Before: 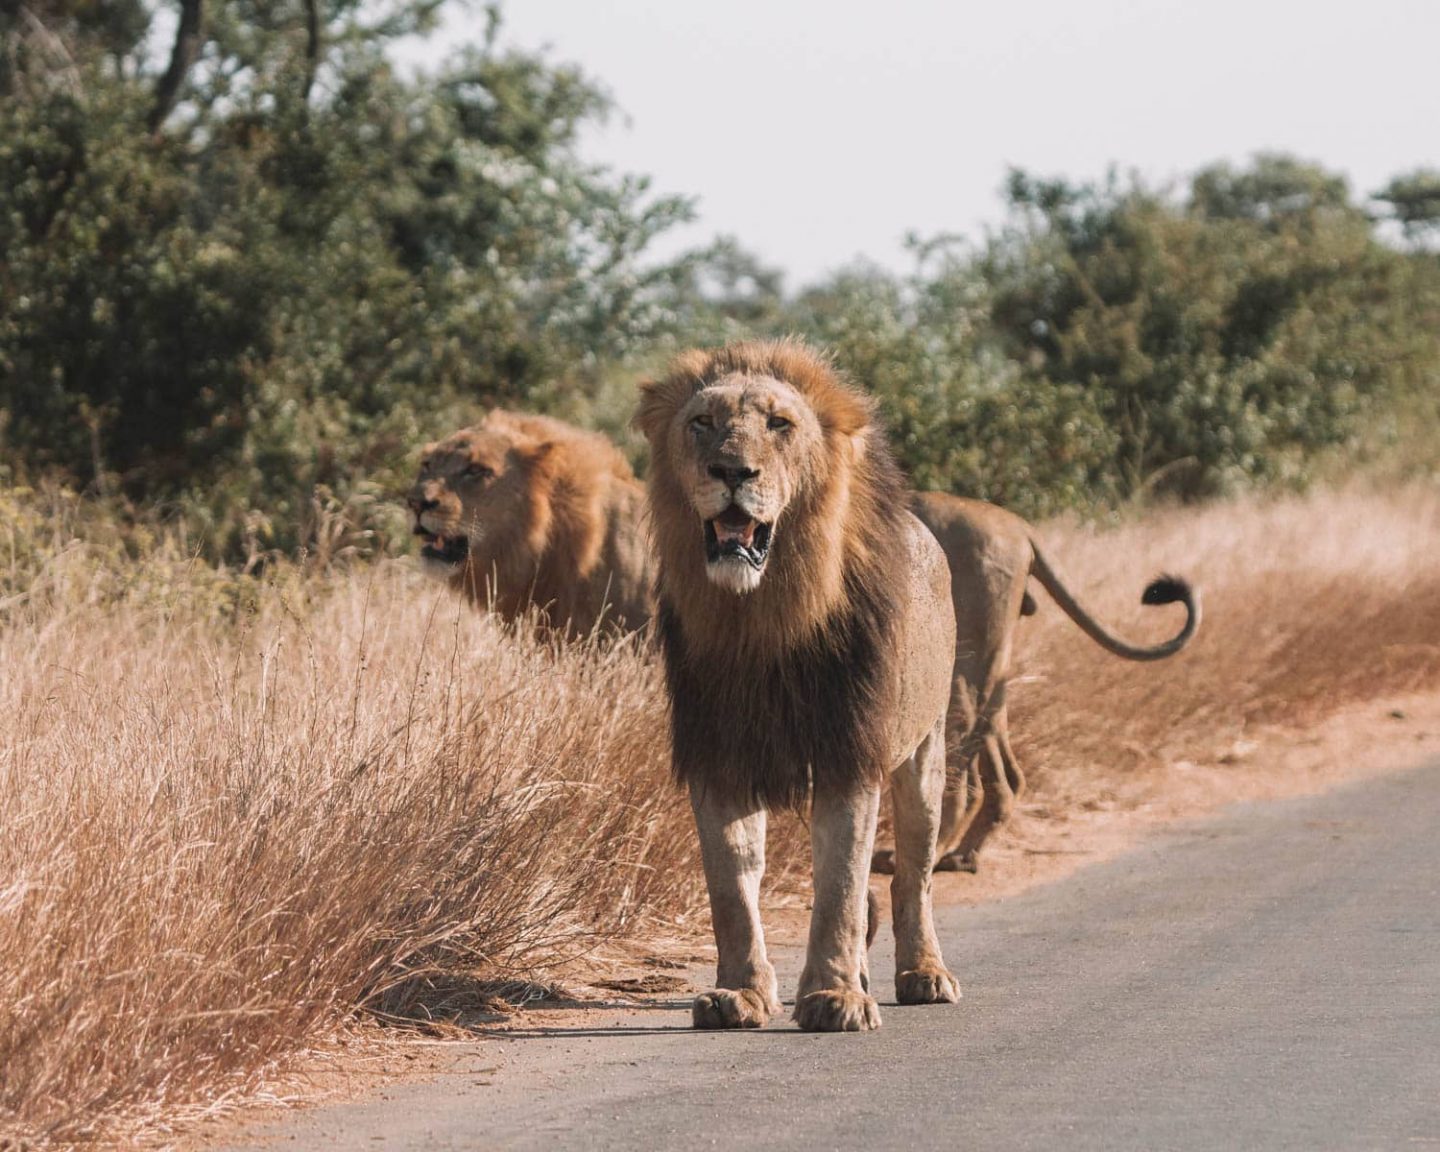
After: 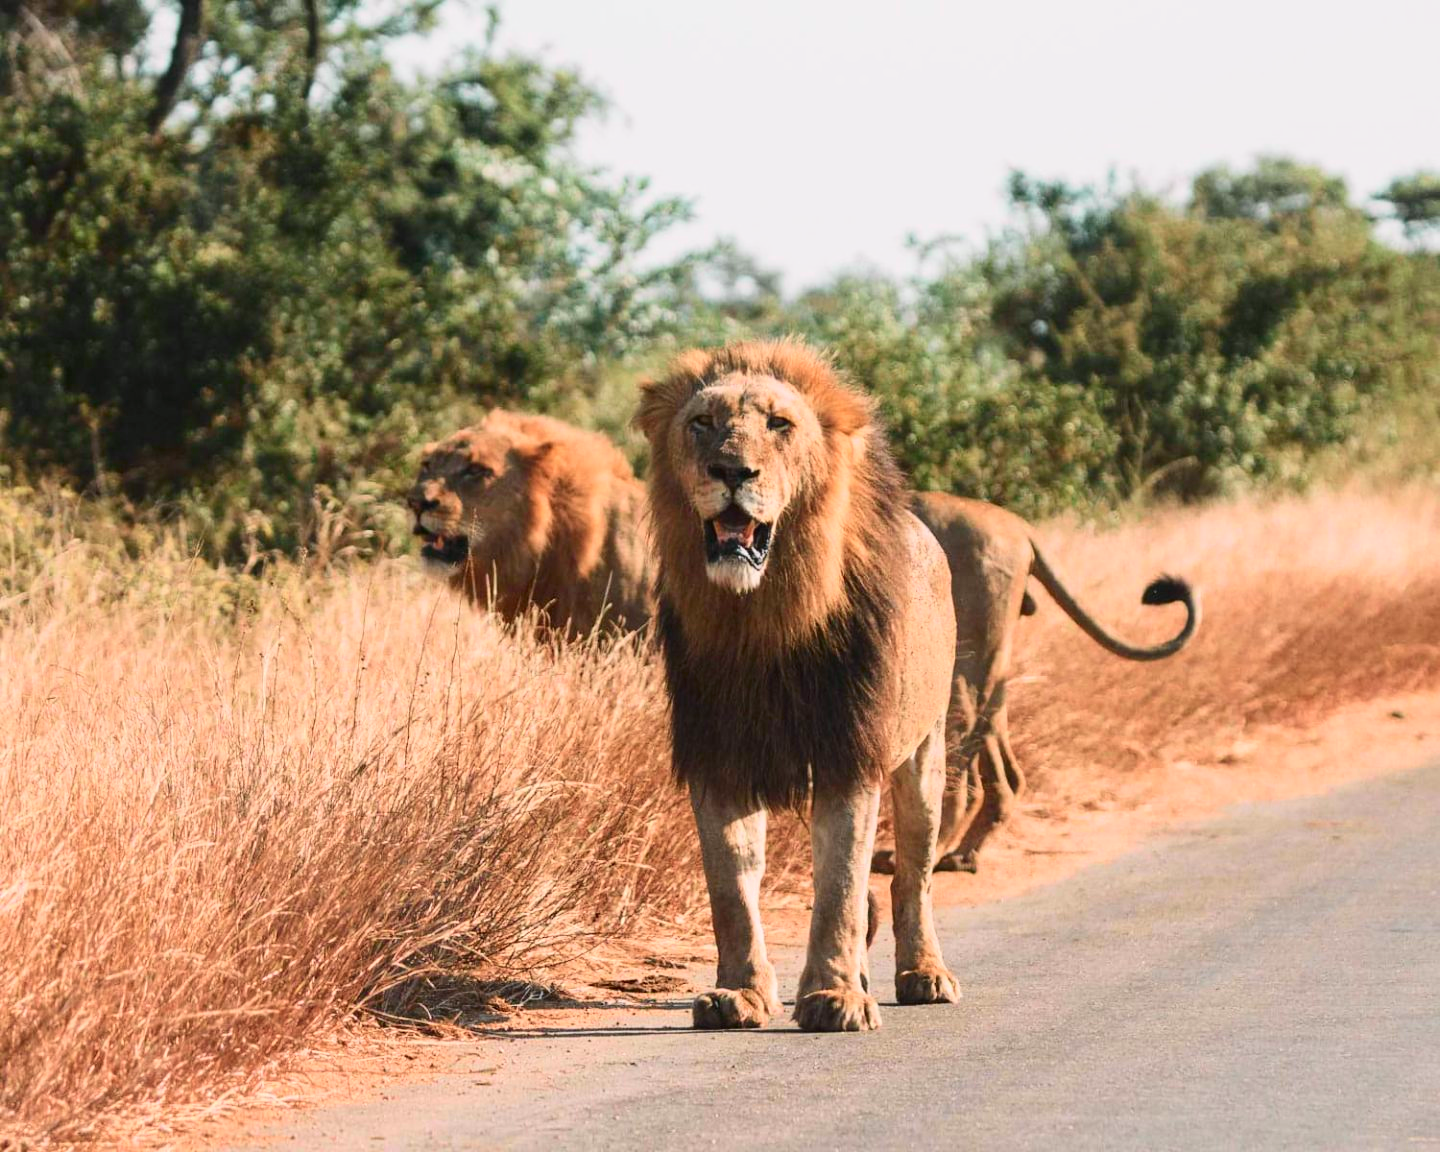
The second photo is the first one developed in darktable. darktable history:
tone curve: curves: ch0 [(0, 0.003) (0.044, 0.025) (0.12, 0.089) (0.197, 0.168) (0.281, 0.273) (0.468, 0.548) (0.583, 0.691) (0.701, 0.815) (0.86, 0.922) (1, 0.982)]; ch1 [(0, 0) (0.232, 0.214) (0.404, 0.376) (0.461, 0.425) (0.493, 0.481) (0.501, 0.5) (0.517, 0.524) (0.55, 0.585) (0.598, 0.651) (0.671, 0.735) (0.796, 0.85) (1, 1)]; ch2 [(0, 0) (0.249, 0.216) (0.357, 0.317) (0.448, 0.432) (0.478, 0.492) (0.498, 0.499) (0.517, 0.527) (0.537, 0.564) (0.569, 0.617) (0.61, 0.659) (0.706, 0.75) (0.808, 0.809) (0.991, 0.968)], color space Lab, independent channels, preserve colors none
